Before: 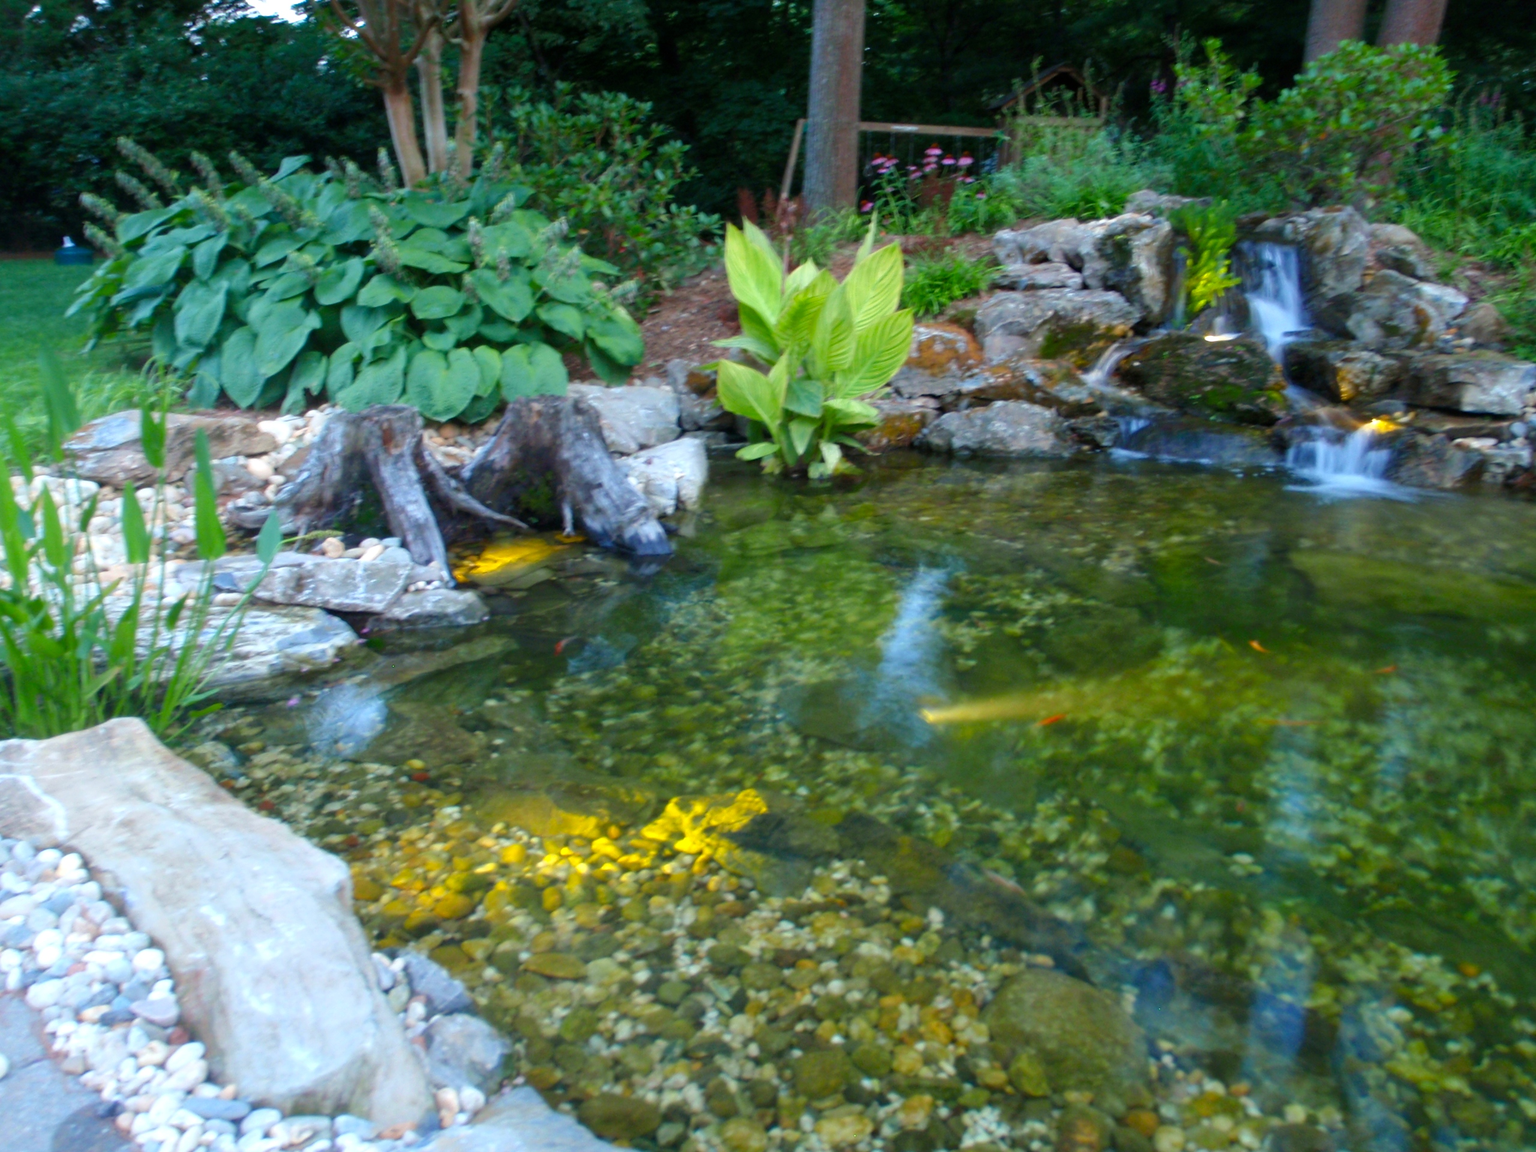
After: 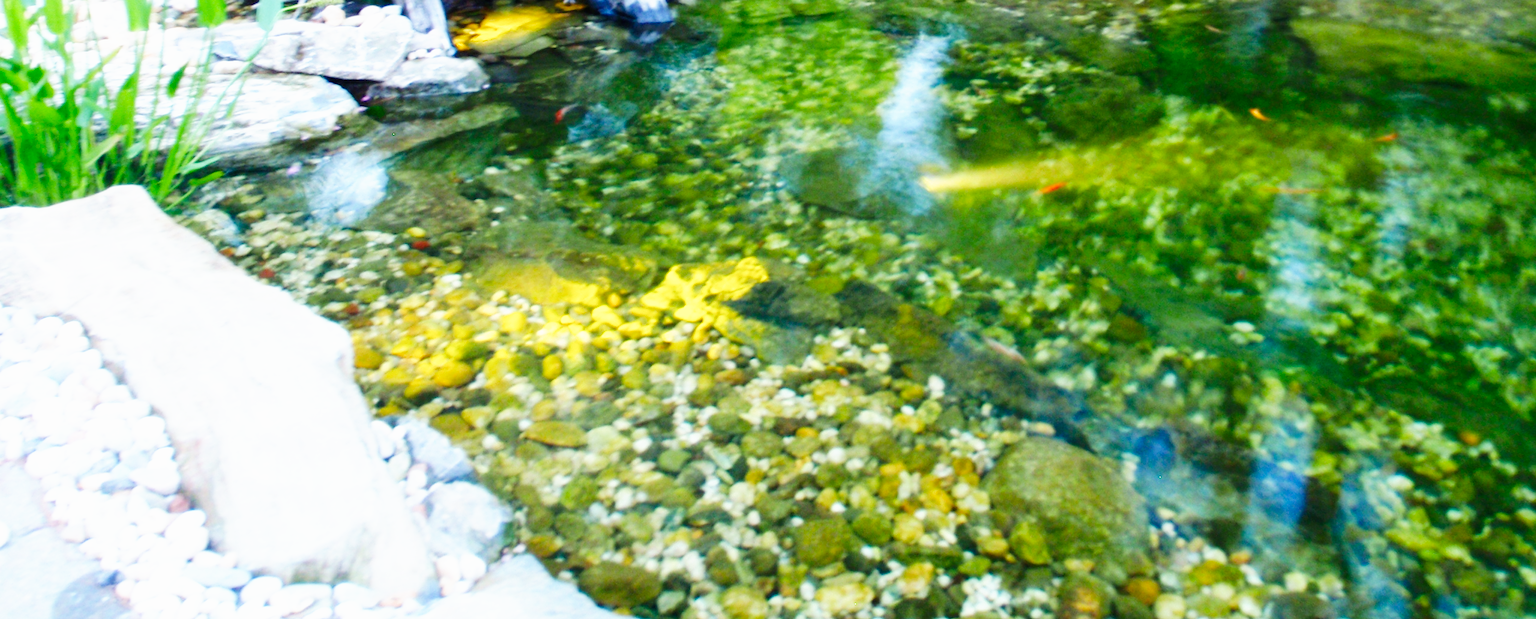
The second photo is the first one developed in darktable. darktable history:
crop and rotate: top 46.237%
exposure: exposure 0.921 EV, compensate highlight preservation false
tone curve: curves: ch0 [(0, 0) (0.003, 0.002) (0.011, 0.009) (0.025, 0.021) (0.044, 0.037) (0.069, 0.058) (0.1, 0.083) (0.136, 0.122) (0.177, 0.165) (0.224, 0.216) (0.277, 0.277) (0.335, 0.344) (0.399, 0.418) (0.468, 0.499) (0.543, 0.586) (0.623, 0.679) (0.709, 0.779) (0.801, 0.877) (0.898, 0.977) (1, 1)], preserve colors none
sigmoid: contrast 1.69, skew -0.23, preserve hue 0%, red attenuation 0.1, red rotation 0.035, green attenuation 0.1, green rotation -0.017, blue attenuation 0.15, blue rotation -0.052, base primaries Rec2020
rotate and perspective: automatic cropping off
